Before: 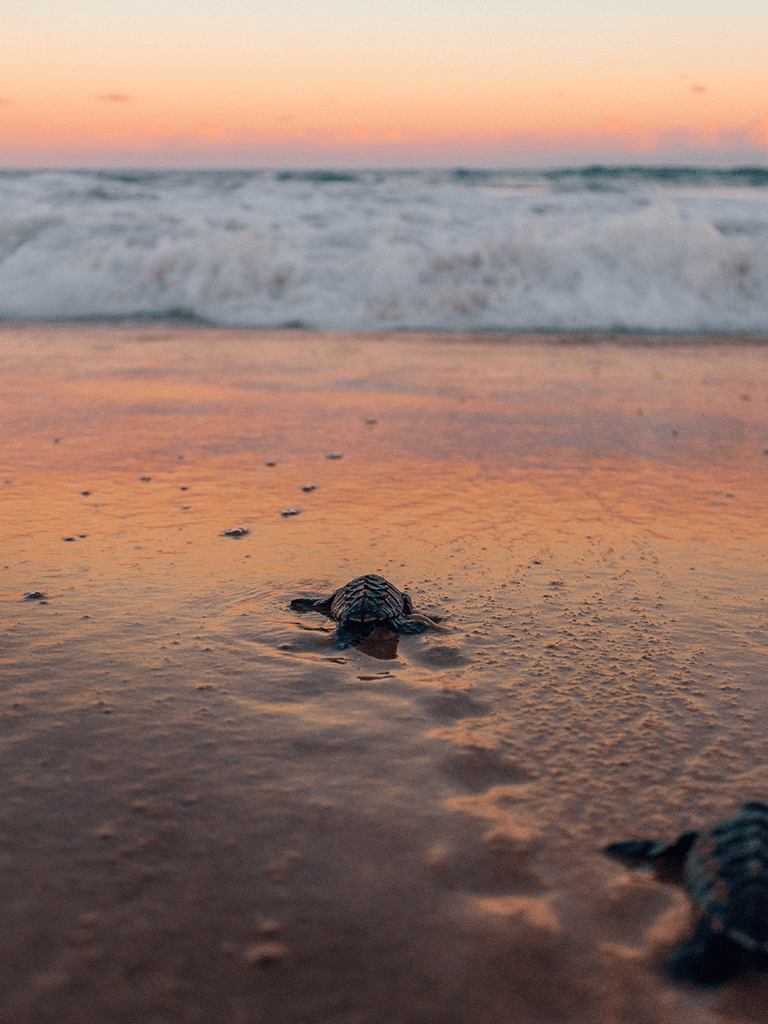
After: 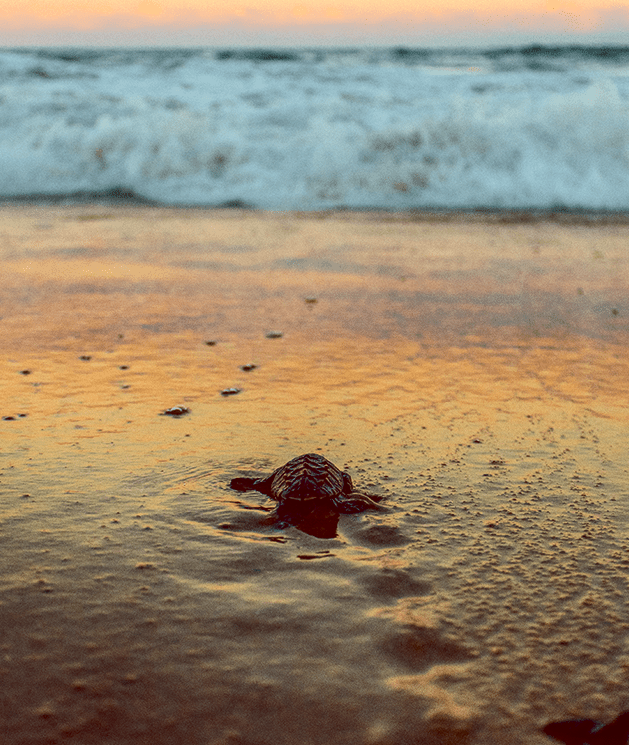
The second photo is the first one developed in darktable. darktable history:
crop: left 7.856%, top 11.836%, right 10.12%, bottom 15.387%
color zones: curves: ch0 [(0, 0.613) (0.01, 0.613) (0.245, 0.448) (0.498, 0.529) (0.642, 0.665) (0.879, 0.777) (0.99, 0.613)]; ch1 [(0, 0) (0.143, 0) (0.286, 0) (0.429, 0) (0.571, 0) (0.714, 0) (0.857, 0)], mix -121.96%
contrast brightness saturation: contrast 0.24, brightness 0.09
white balance: red 0.967, blue 1.119, emerald 0.756
color balance: lift [1, 1.015, 0.987, 0.985], gamma [1, 0.959, 1.042, 0.958], gain [0.927, 0.938, 1.072, 0.928], contrast 1.5%
local contrast: on, module defaults
